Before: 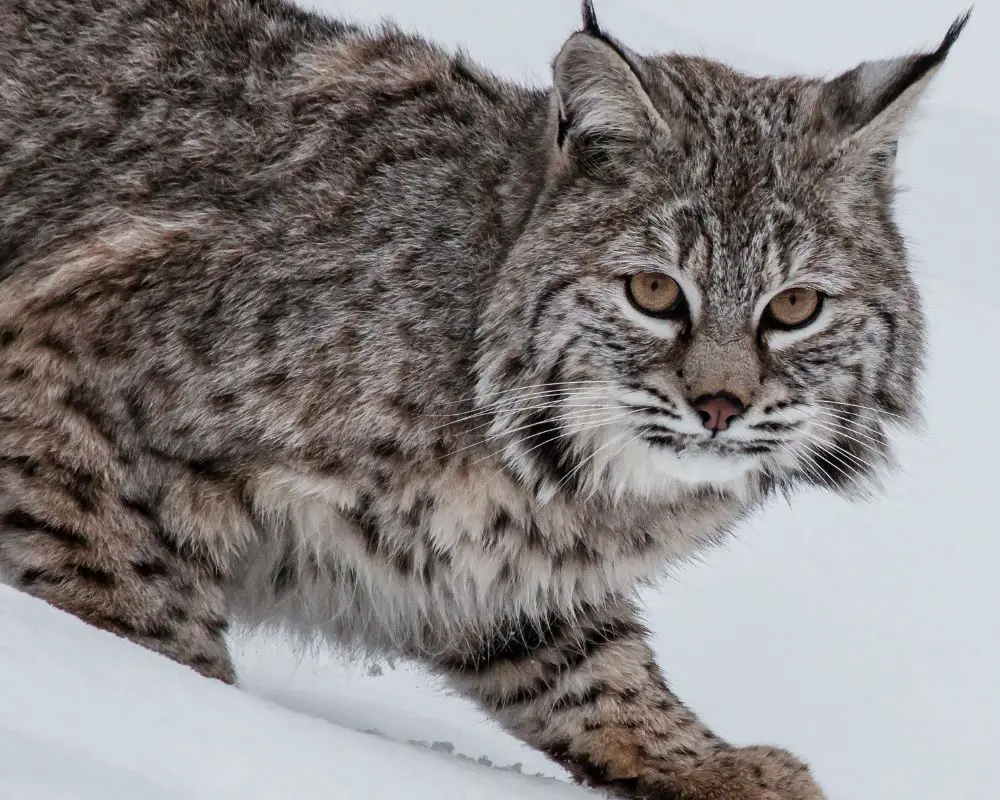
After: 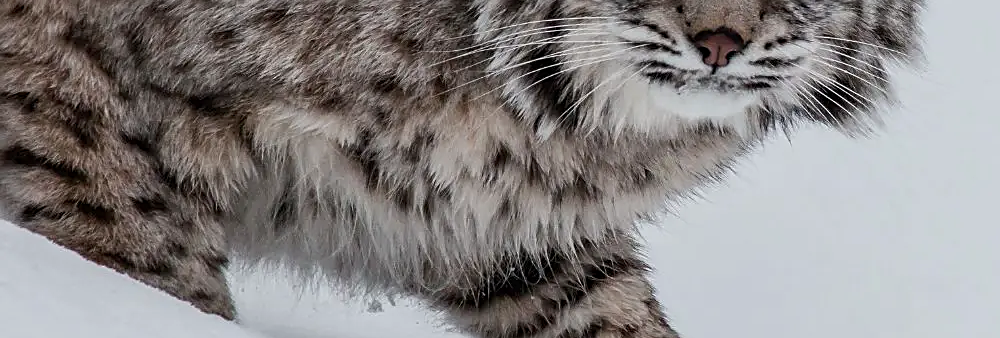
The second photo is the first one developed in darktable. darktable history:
crop: top 45.549%, bottom 12.108%
exposure: exposure -0.143 EV, compensate highlight preservation false
sharpen: on, module defaults
